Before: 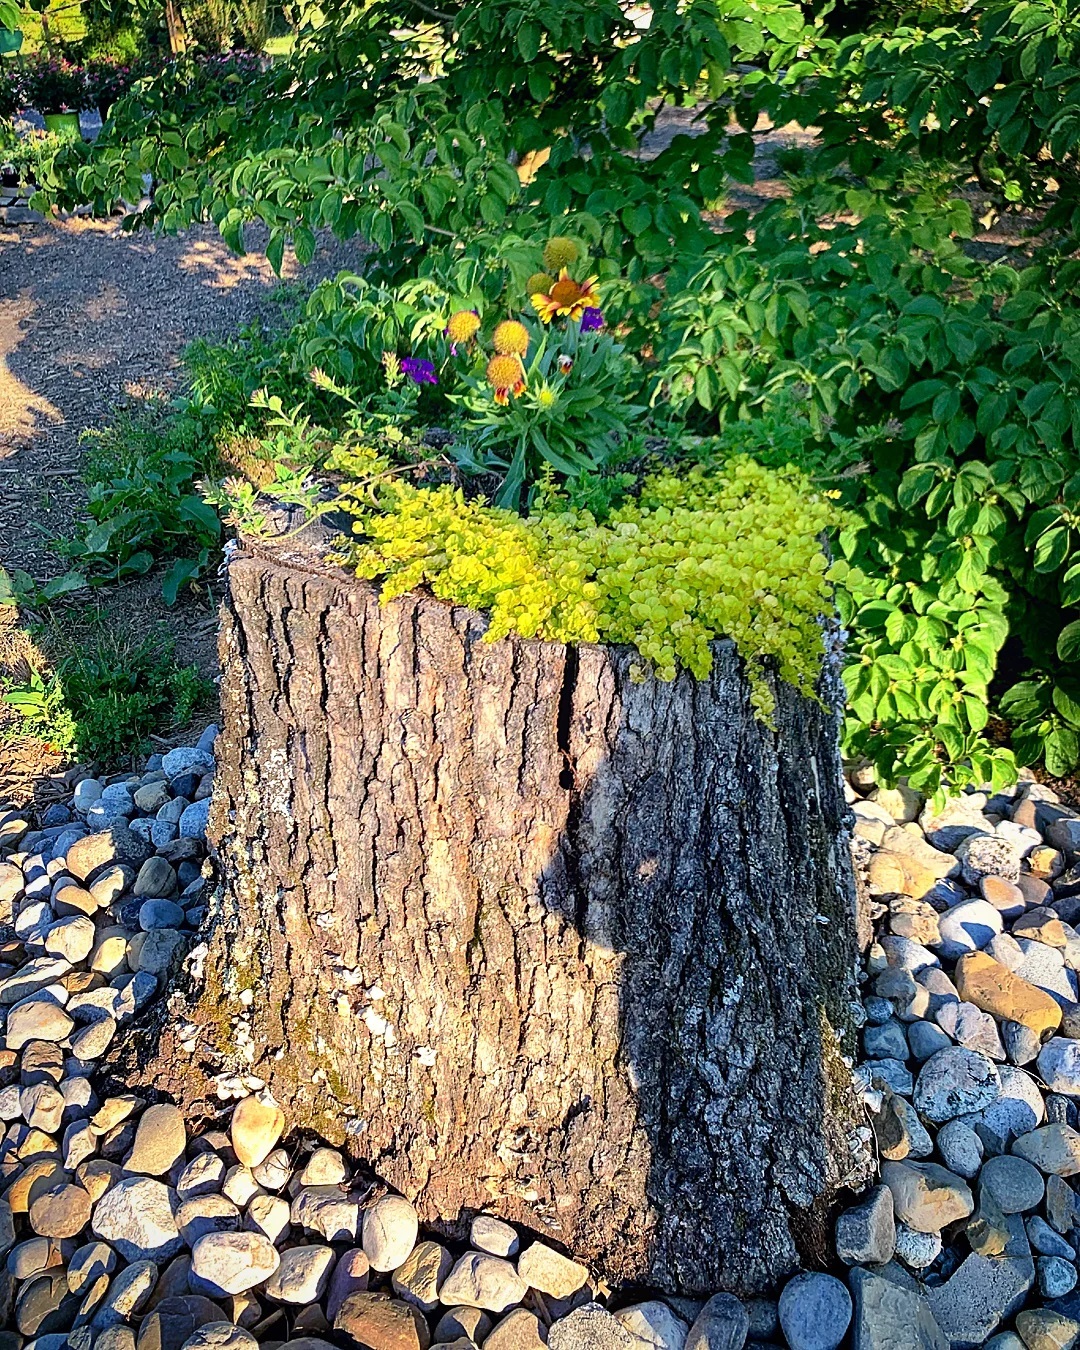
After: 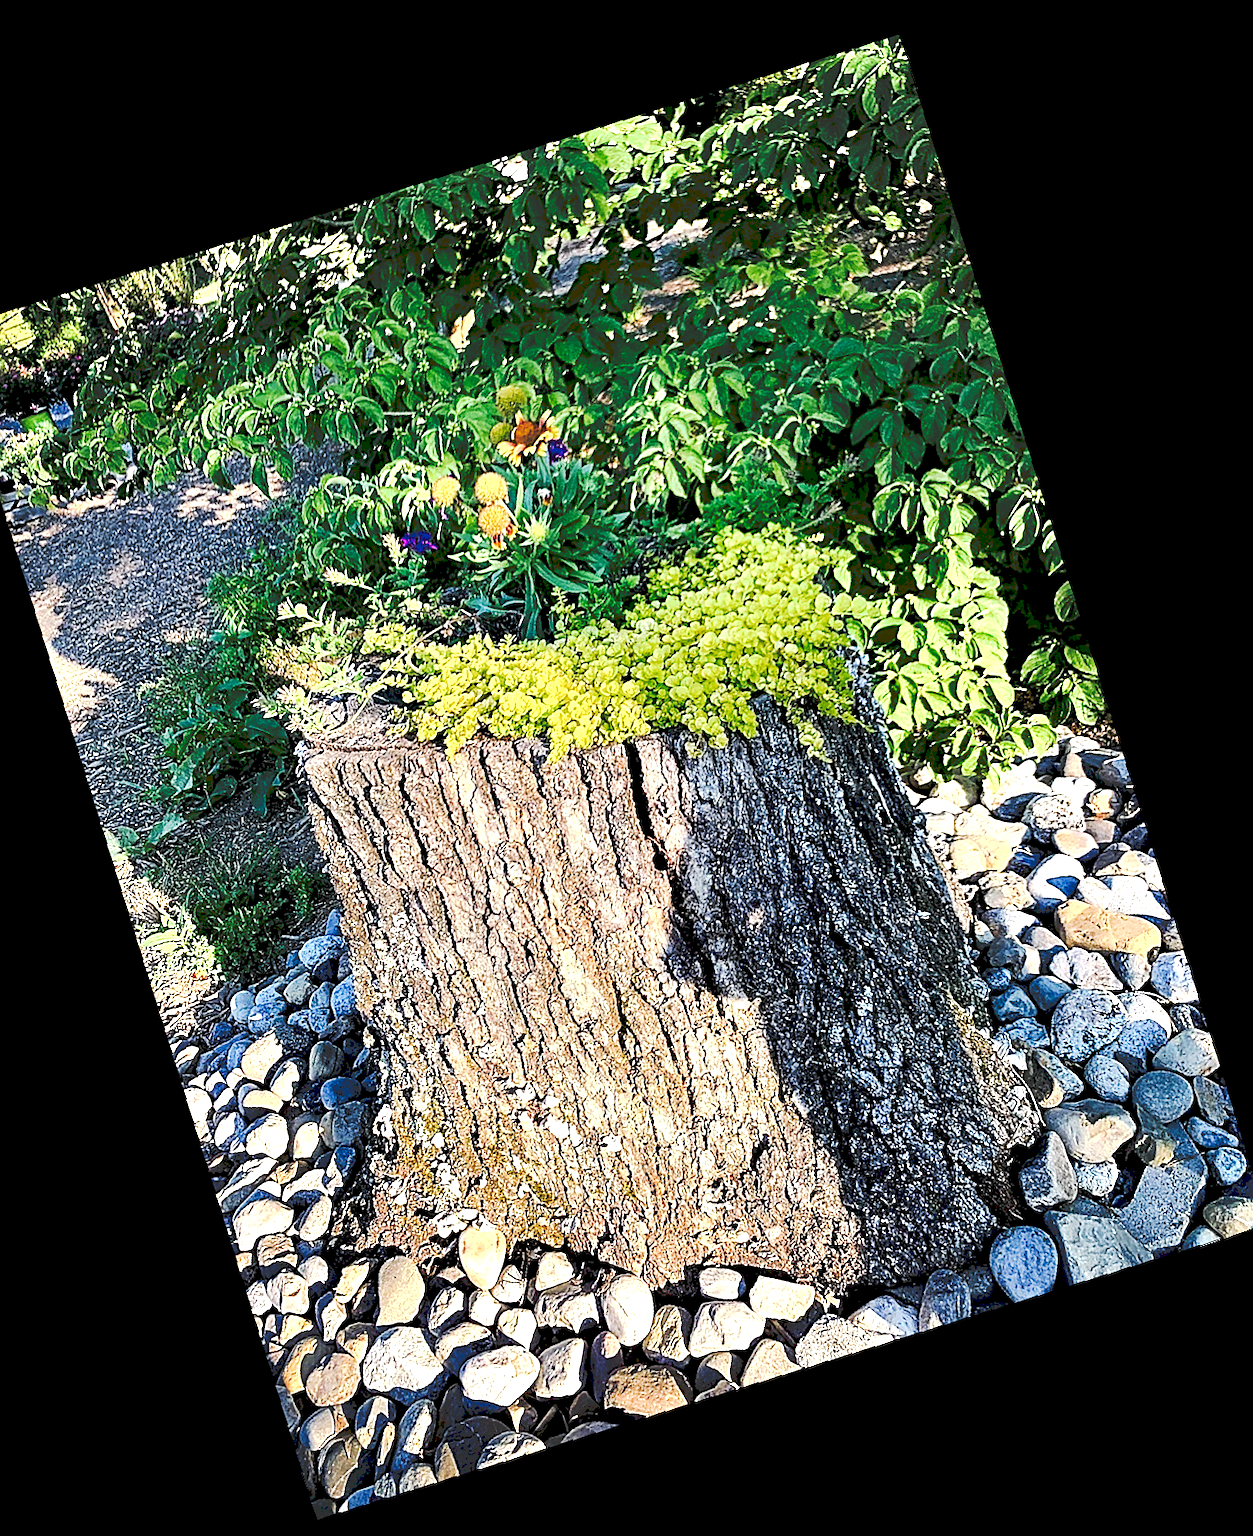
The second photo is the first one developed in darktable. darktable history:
exposure: compensate highlight preservation false
contrast equalizer: octaves 7, y [[0.609, 0.611, 0.615, 0.613, 0.607, 0.603], [0.504, 0.498, 0.496, 0.499, 0.506, 0.516], [0 ×6], [0 ×6], [0 ×6]]
tone curve: curves: ch0 [(0, 0) (0.003, 0.19) (0.011, 0.192) (0.025, 0.192) (0.044, 0.194) (0.069, 0.196) (0.1, 0.197) (0.136, 0.198) (0.177, 0.216) (0.224, 0.236) (0.277, 0.269) (0.335, 0.331) (0.399, 0.418) (0.468, 0.515) (0.543, 0.621) (0.623, 0.725) (0.709, 0.804) (0.801, 0.859) (0.898, 0.913) (1, 1)], preserve colors none
shadows and highlights: radius 331.84, shadows 53.55, highlights -100, compress 94.63%, highlights color adjustment 73.23%, soften with gaussian
sharpen: on, module defaults
rotate and perspective: rotation 2.17°, automatic cropping off
crop and rotate: angle 19.43°, left 6.812%, right 4.125%, bottom 1.087%
